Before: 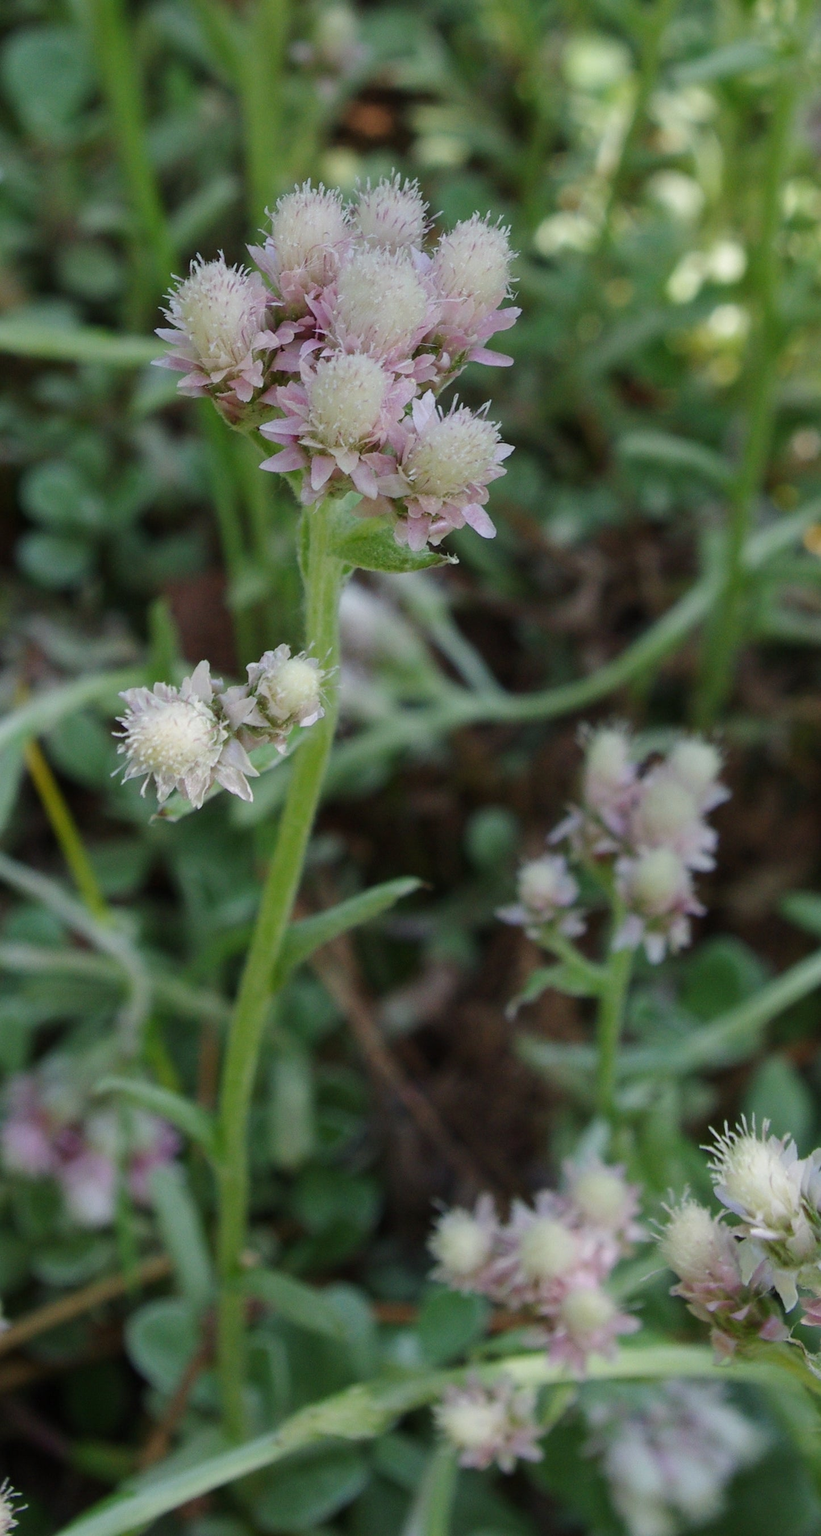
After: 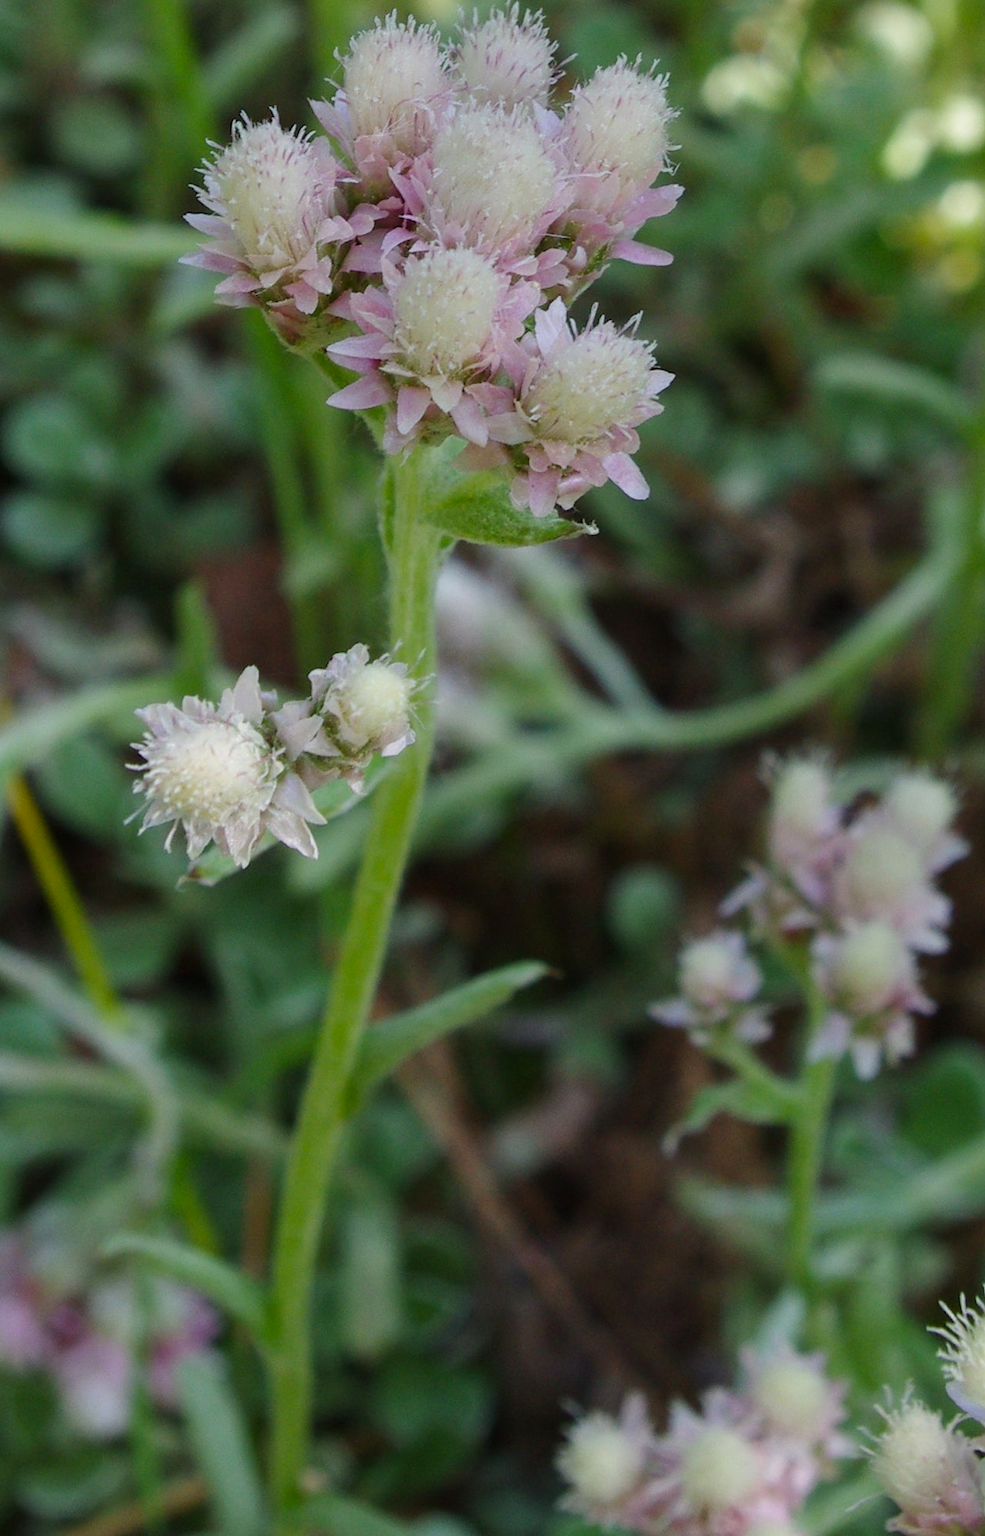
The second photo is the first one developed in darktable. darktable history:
crop and rotate: left 2.436%, top 11.239%, right 9.508%, bottom 15.355%
color balance rgb: perceptual saturation grading › global saturation 14.73%
